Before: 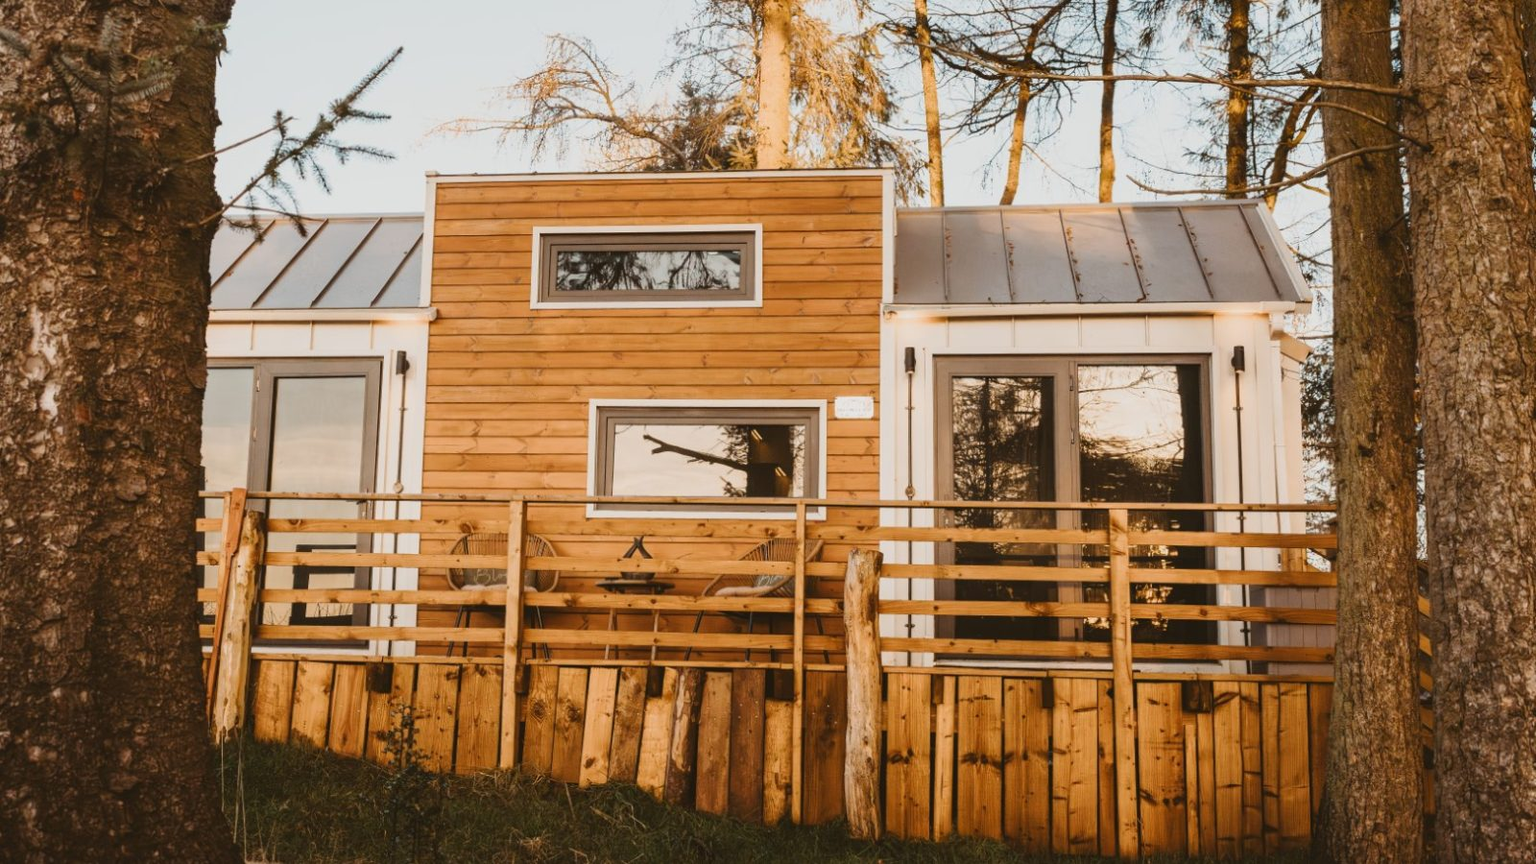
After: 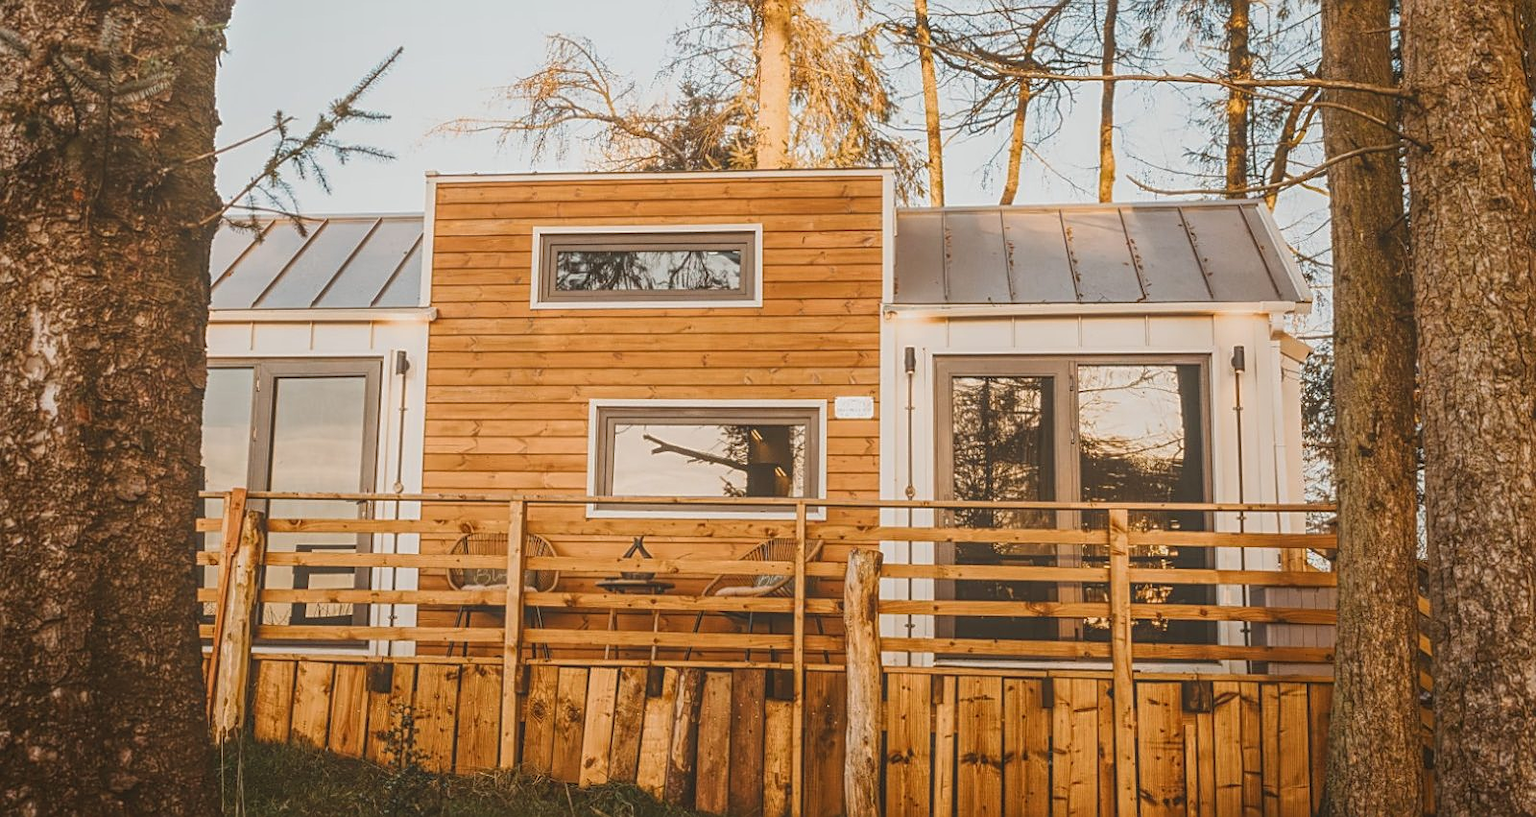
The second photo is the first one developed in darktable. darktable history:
sharpen: on, module defaults
crop and rotate: top 0.014%, bottom 5.266%
local contrast: highlights 71%, shadows 21%, midtone range 0.197
tone equalizer: on, module defaults
